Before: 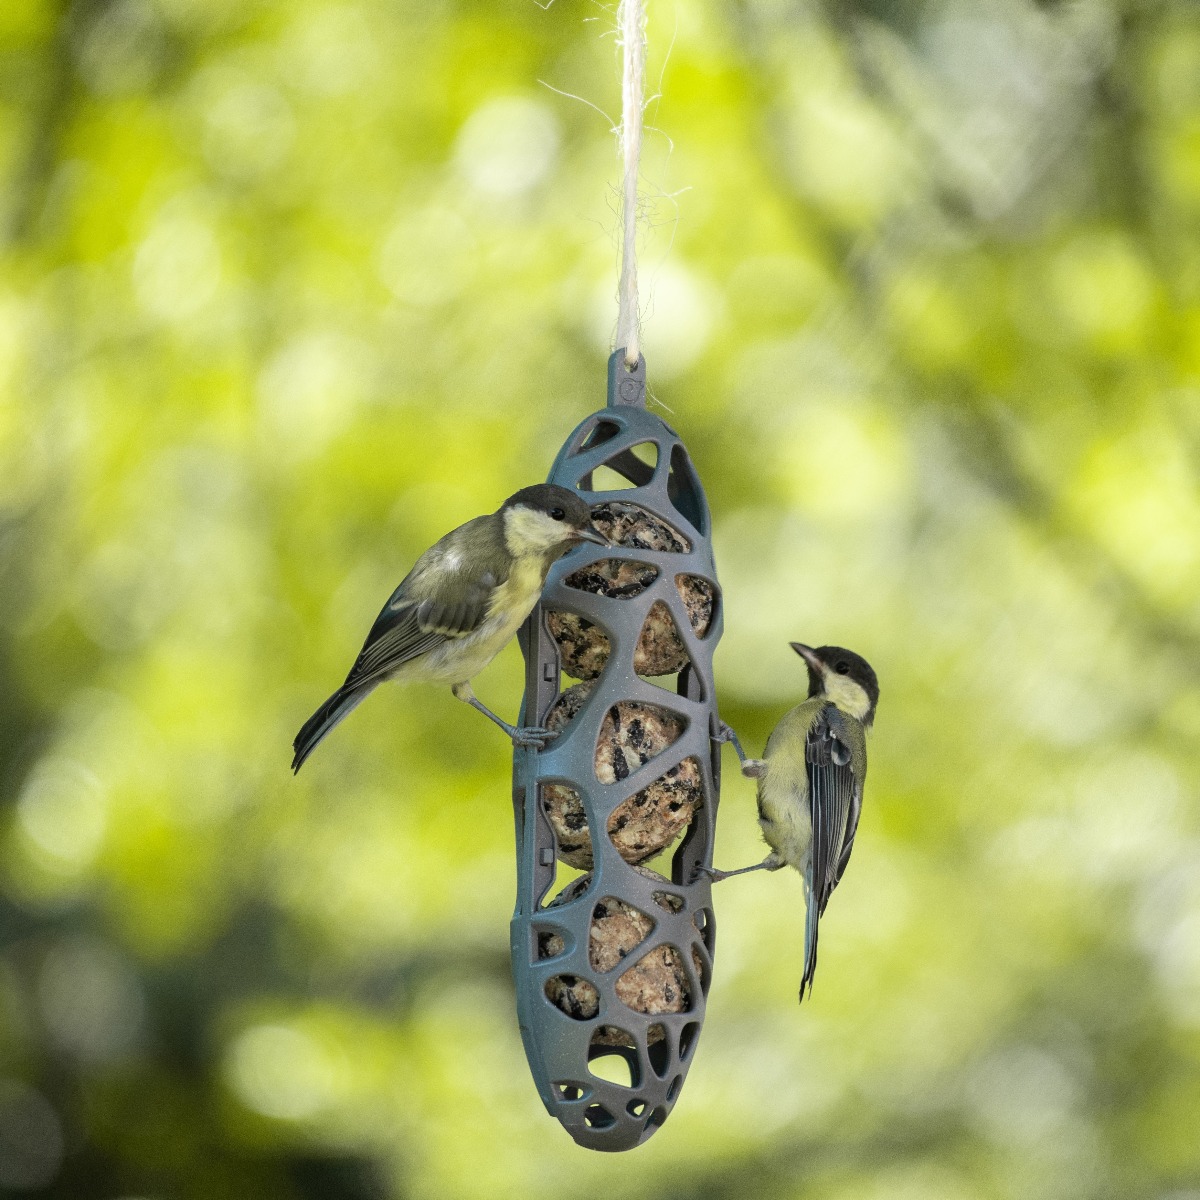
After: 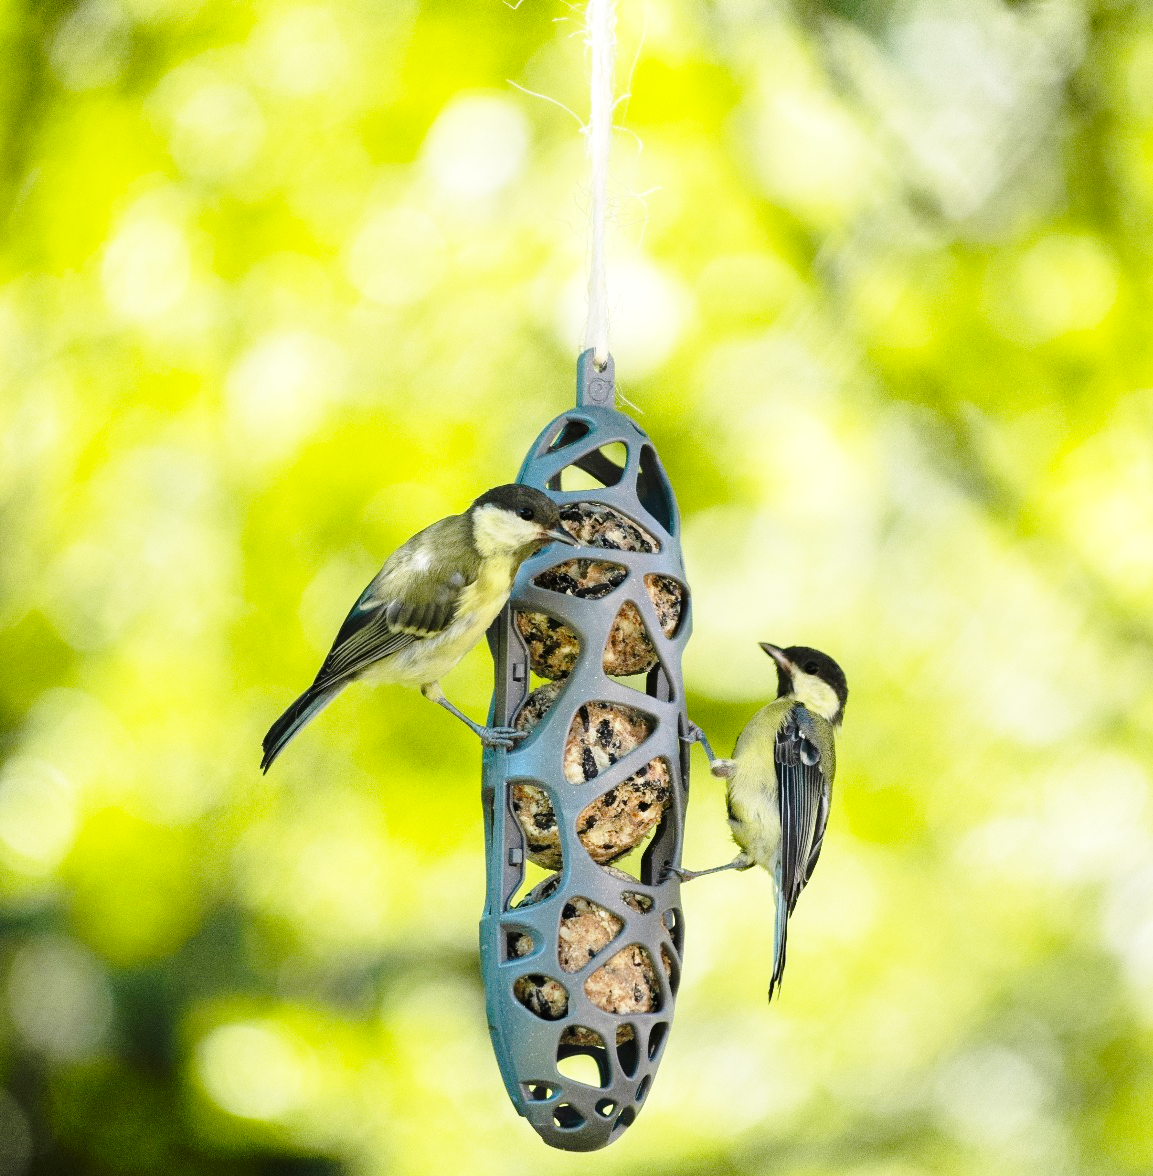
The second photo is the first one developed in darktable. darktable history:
base curve: curves: ch0 [(0, 0) (0.036, 0.037) (0.121, 0.228) (0.46, 0.76) (0.859, 0.983) (1, 1)], preserve colors none
color correction: highlights b* -0.036, saturation 1.26
crop and rotate: left 2.612%, right 1.27%, bottom 1.982%
